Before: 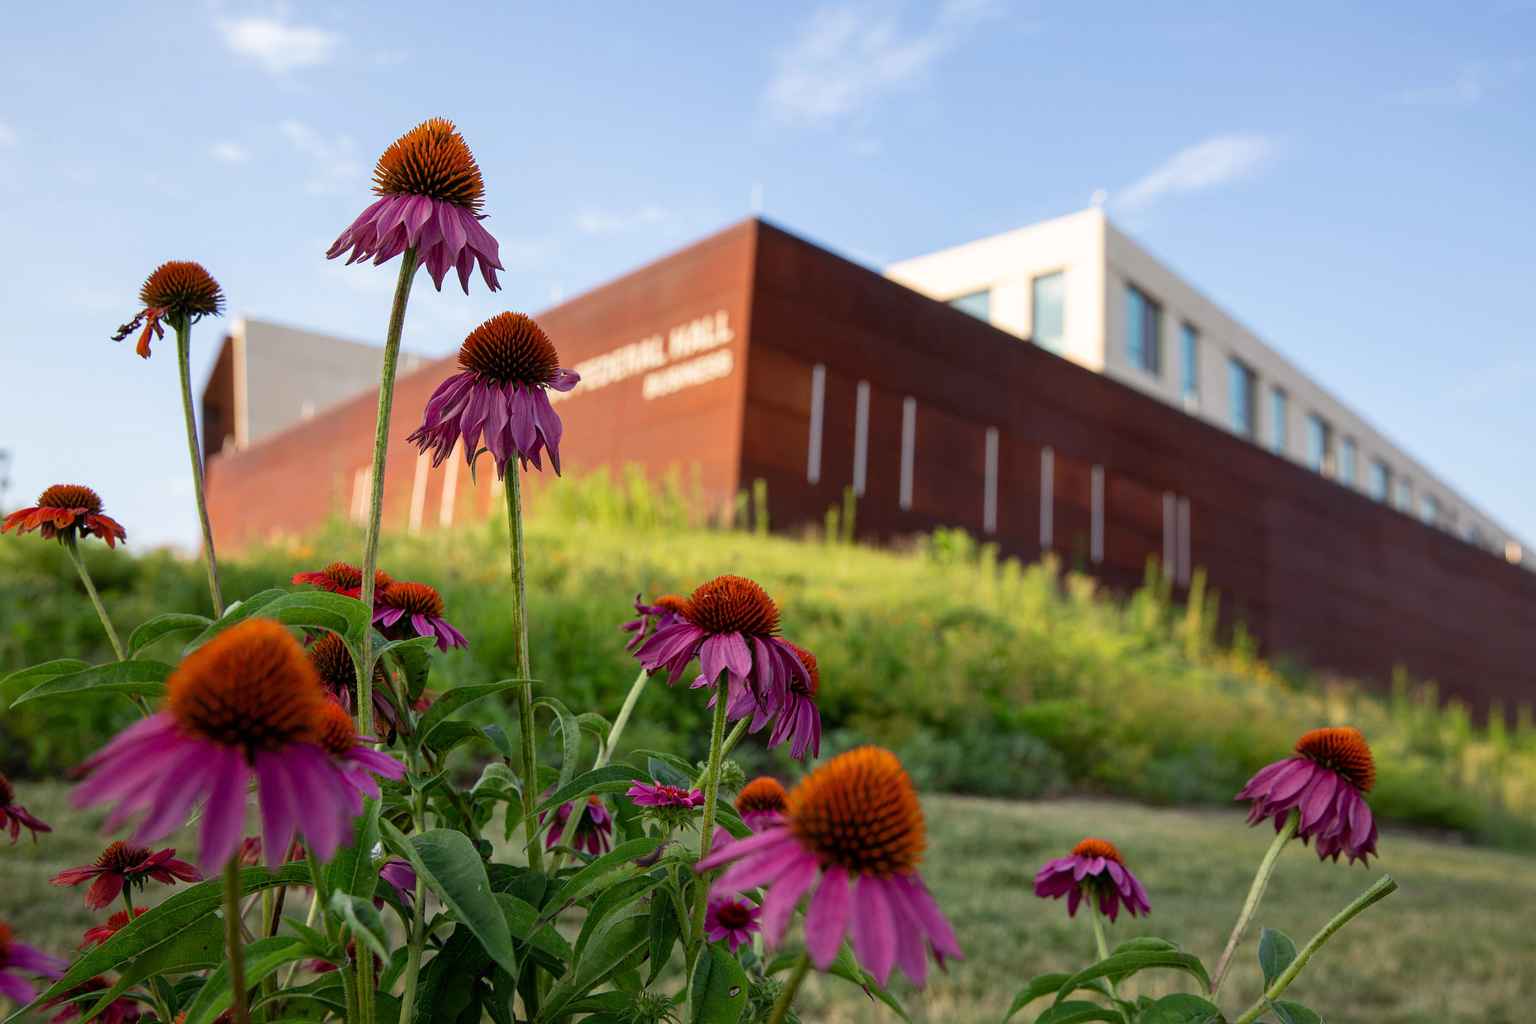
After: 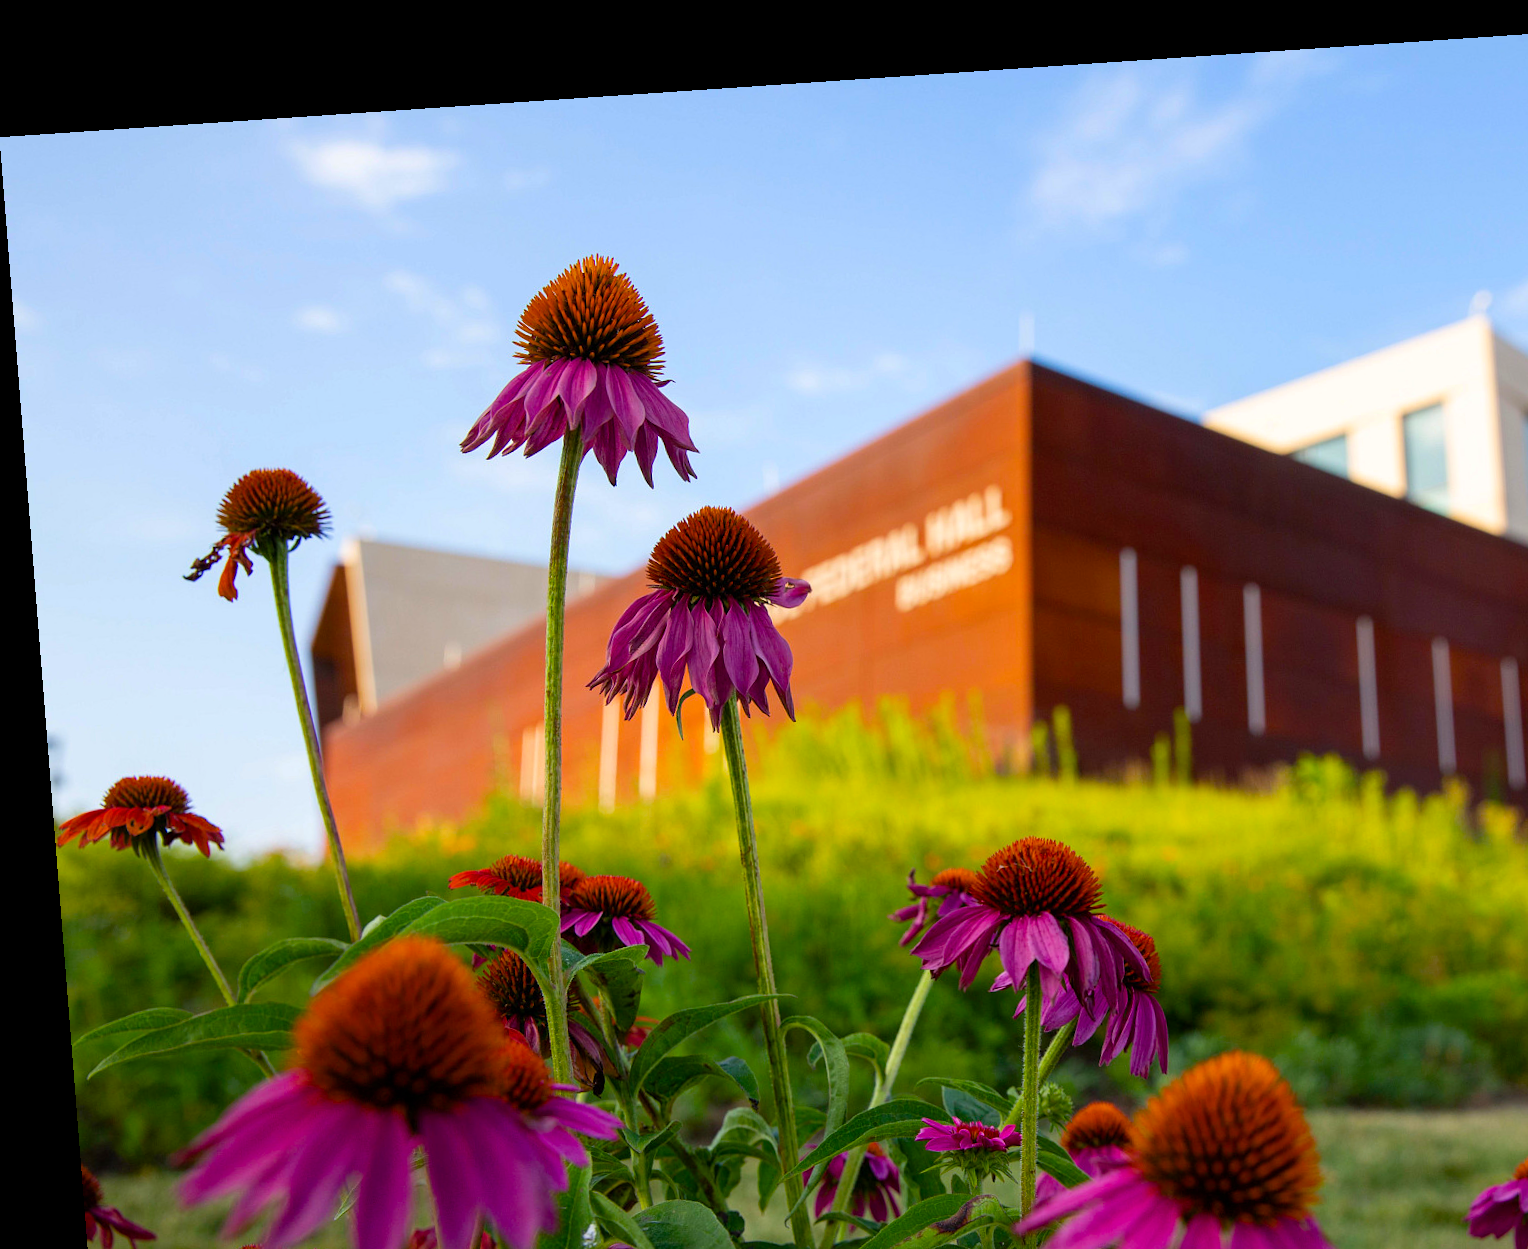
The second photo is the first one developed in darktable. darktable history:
crop: right 28.885%, bottom 16.626%
rotate and perspective: rotation -4.2°, shear 0.006, automatic cropping off
color balance rgb: linear chroma grading › global chroma 10%, perceptual saturation grading › global saturation 30%, global vibrance 10%
